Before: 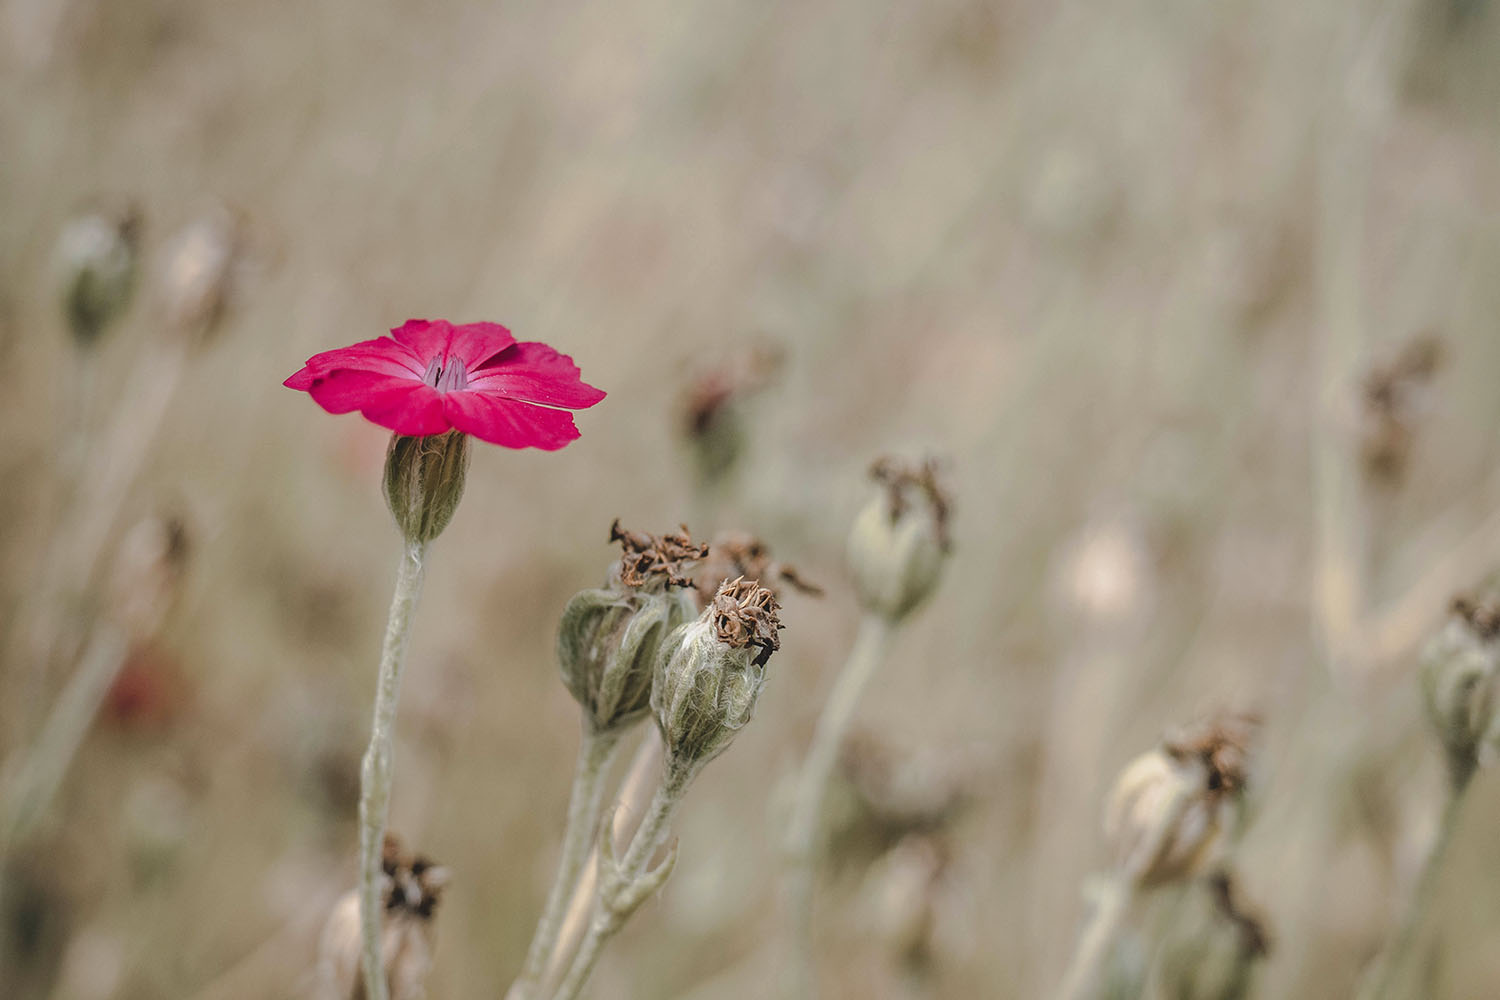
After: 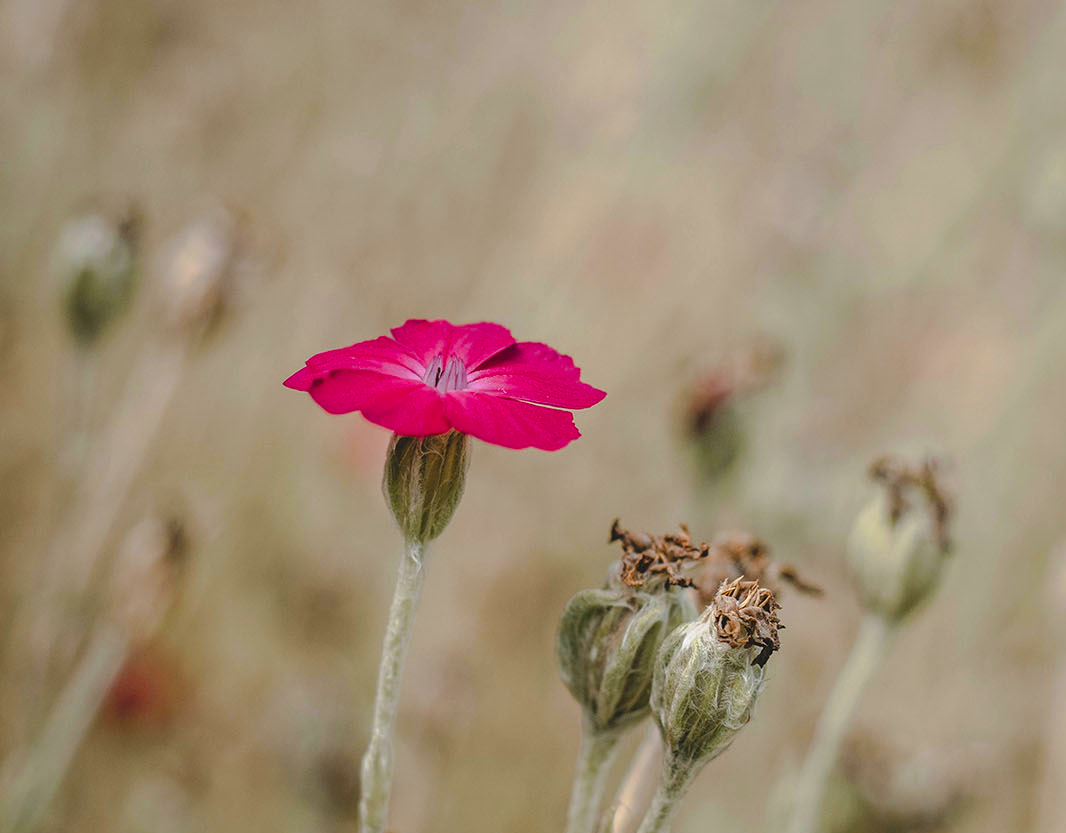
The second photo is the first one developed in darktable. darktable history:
crop: right 28.885%, bottom 16.626%
color balance rgb: perceptual saturation grading › global saturation 30%, global vibrance 10%
